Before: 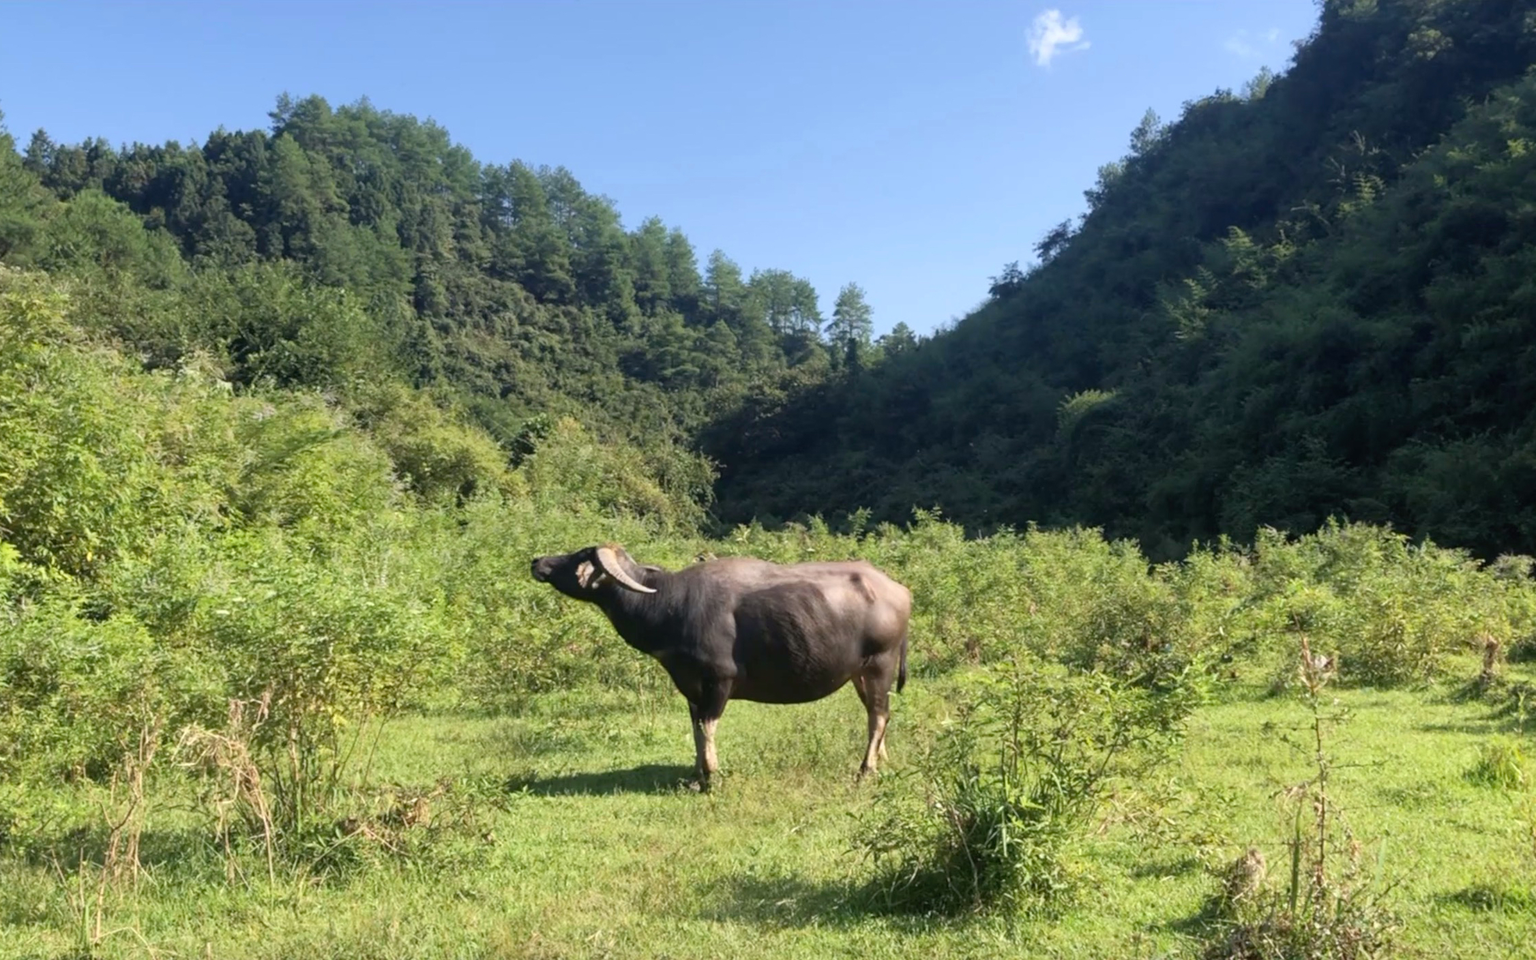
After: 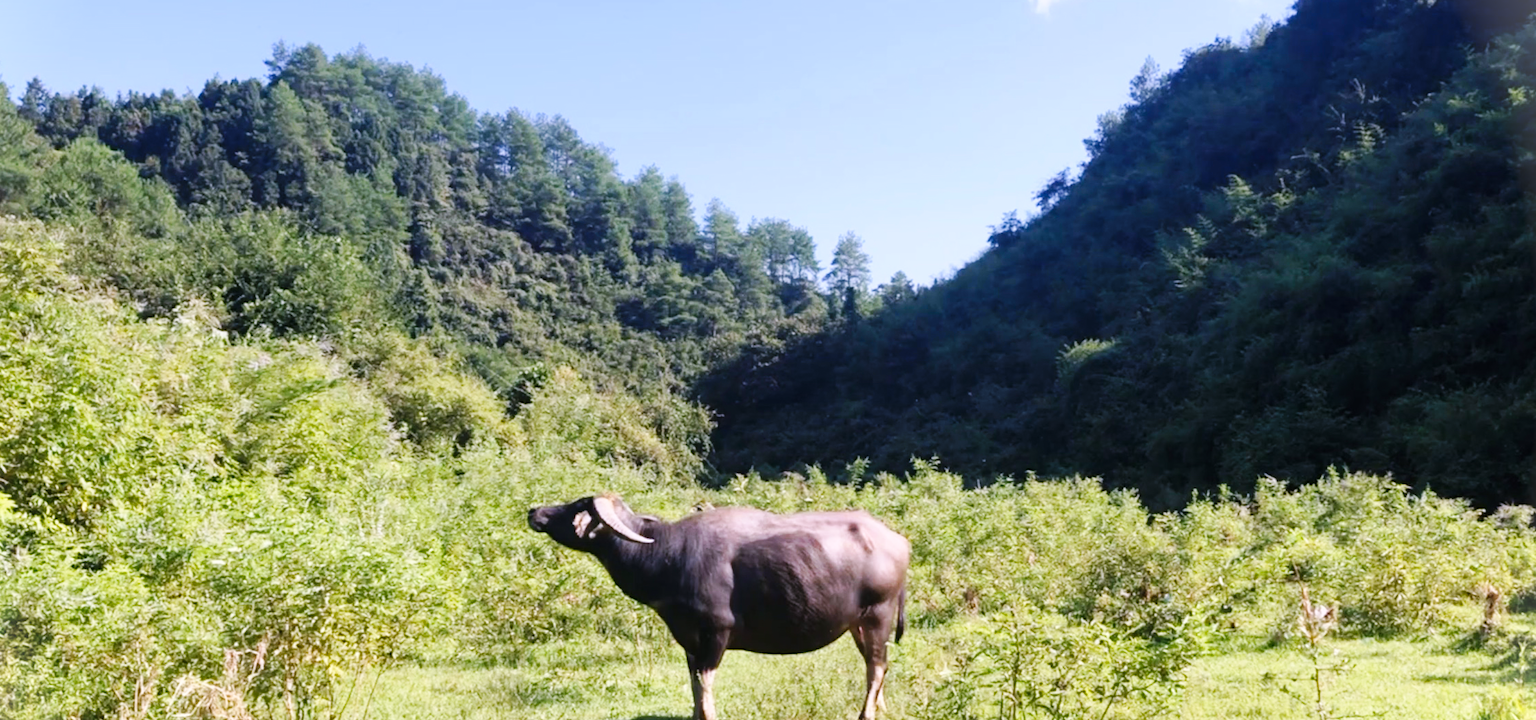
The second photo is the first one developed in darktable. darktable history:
crop: left 0.387%, top 5.469%, bottom 19.809%
base curve: curves: ch0 [(0, 0) (0.032, 0.025) (0.121, 0.166) (0.206, 0.329) (0.605, 0.79) (1, 1)], preserve colors none
white balance: red 1.042, blue 1.17
vignetting: fall-off start 100%, brightness 0.3, saturation 0
